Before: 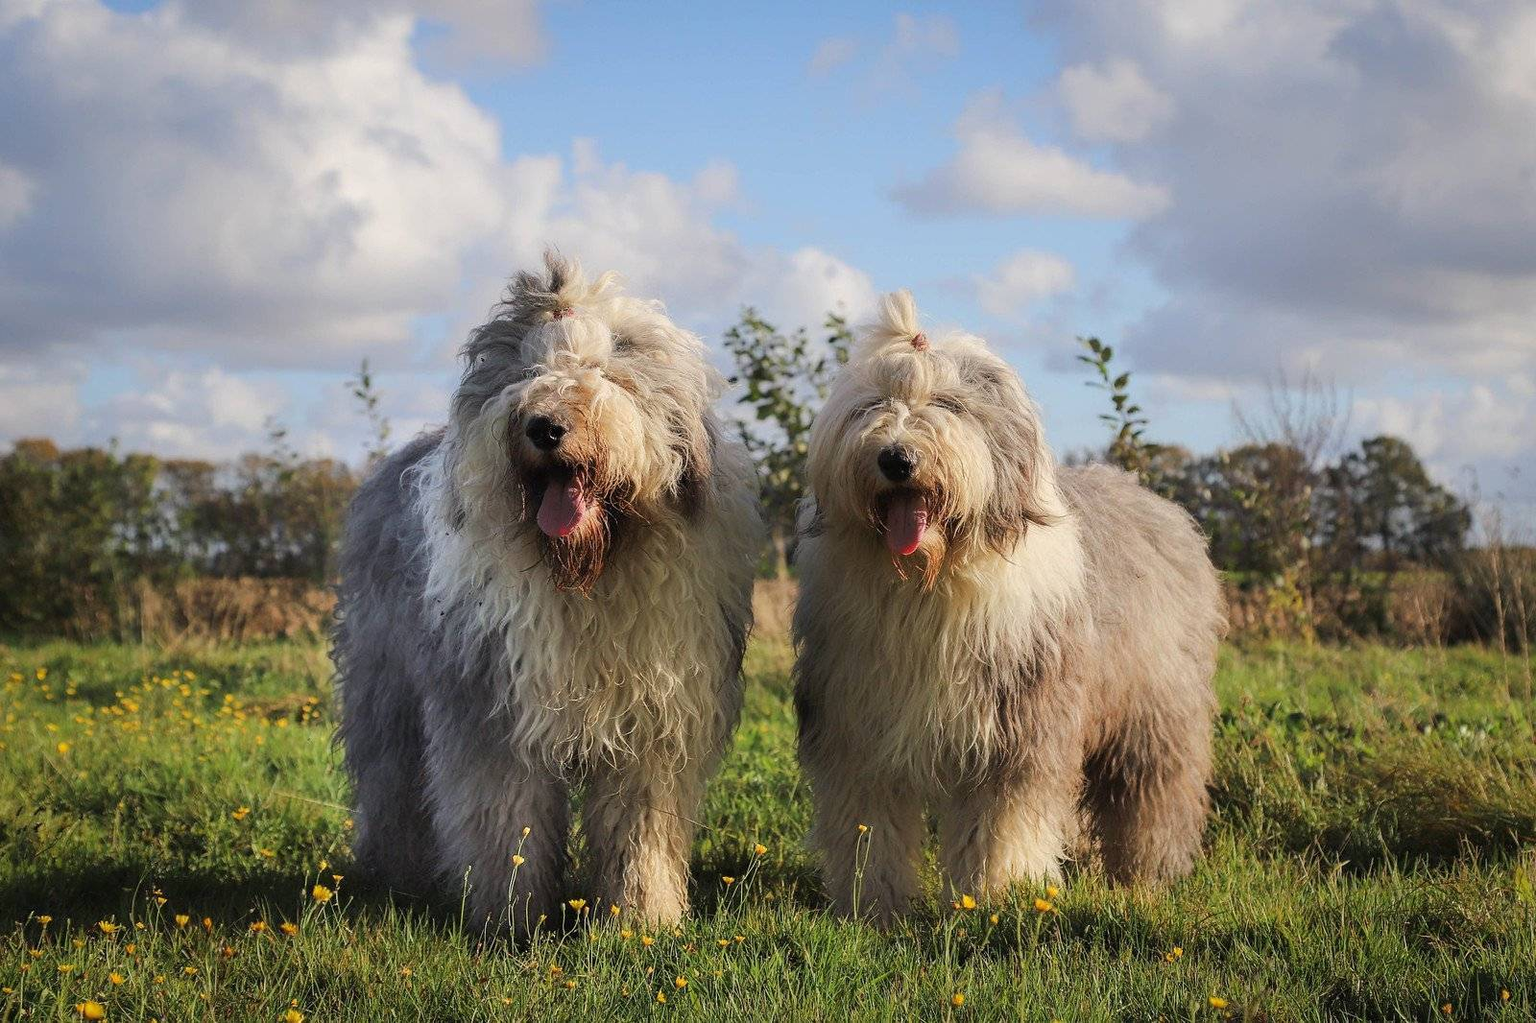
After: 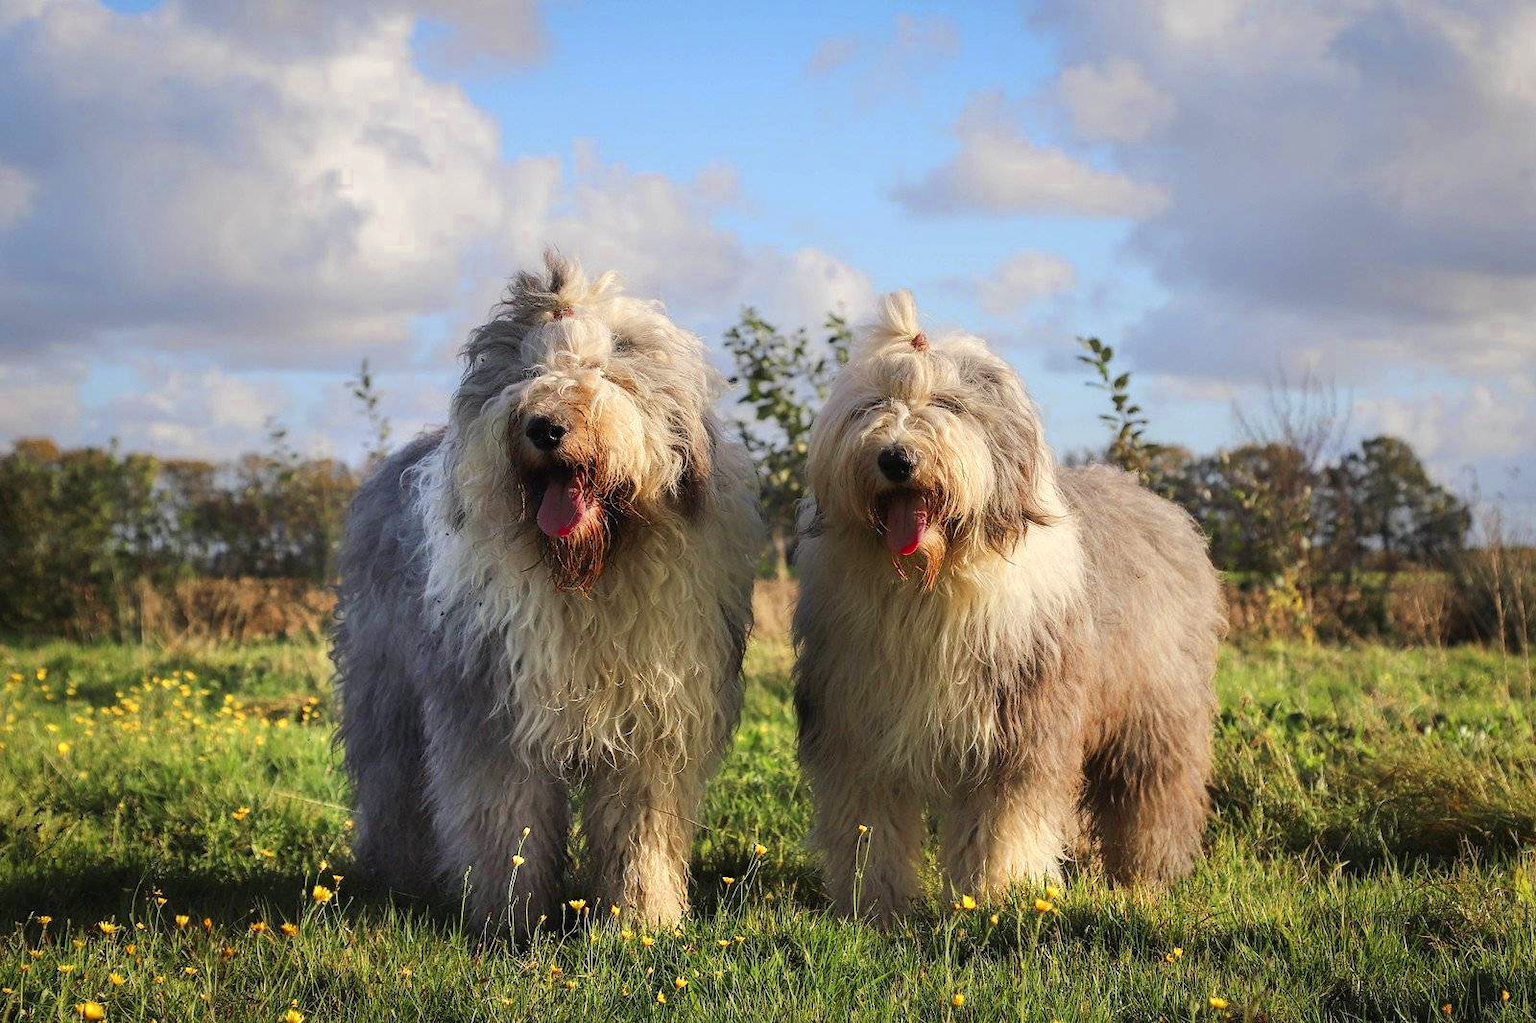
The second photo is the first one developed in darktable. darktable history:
color zones: curves: ch0 [(0.004, 0.305) (0.261, 0.623) (0.389, 0.399) (0.708, 0.571) (0.947, 0.34)]; ch1 [(0.025, 0.645) (0.229, 0.584) (0.326, 0.551) (0.484, 0.262) (0.757, 0.643)]
